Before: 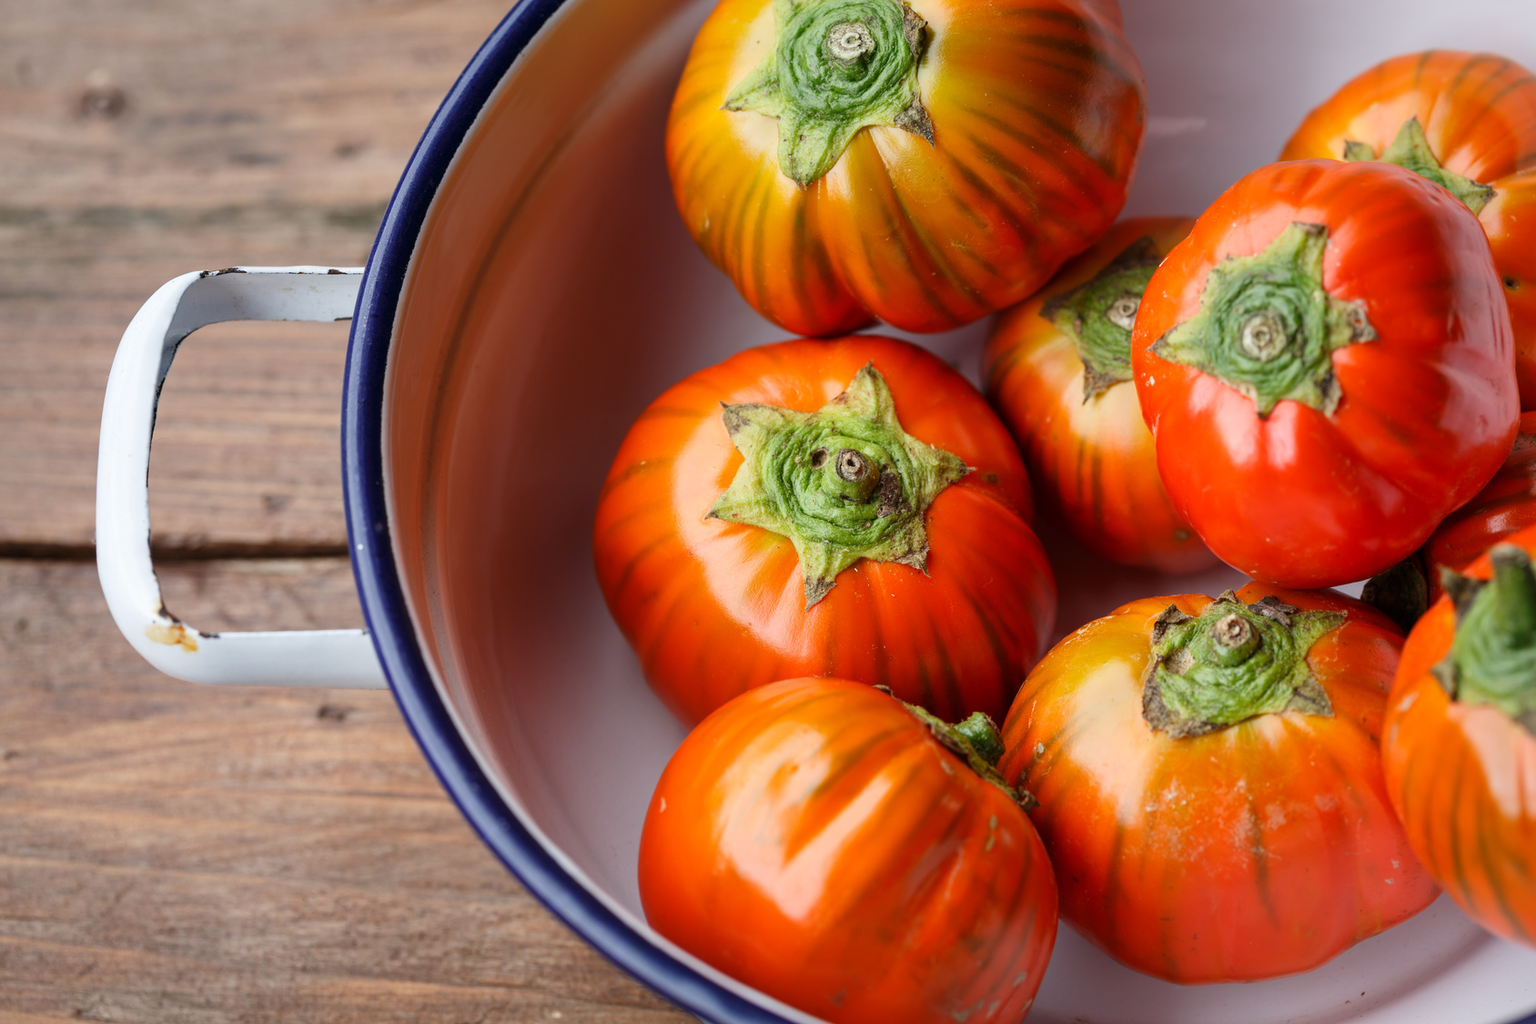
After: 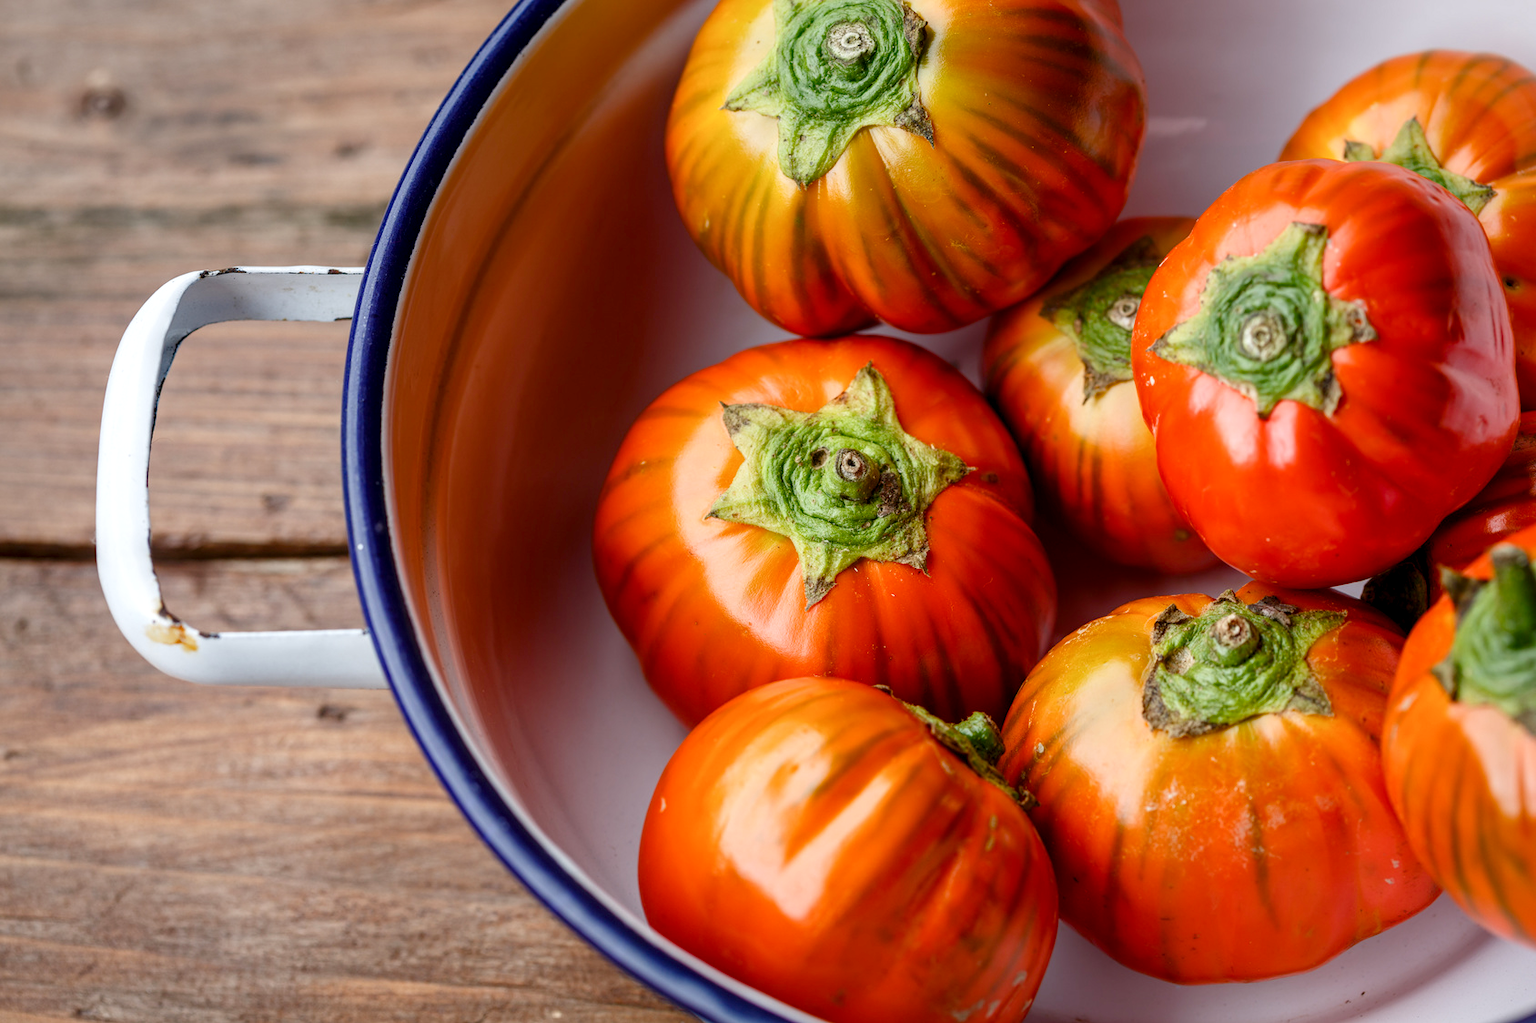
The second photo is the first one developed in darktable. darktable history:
color balance rgb: perceptual saturation grading › global saturation 20%, perceptual saturation grading › highlights -25%, perceptual saturation grading › shadows 25%
local contrast: on, module defaults
